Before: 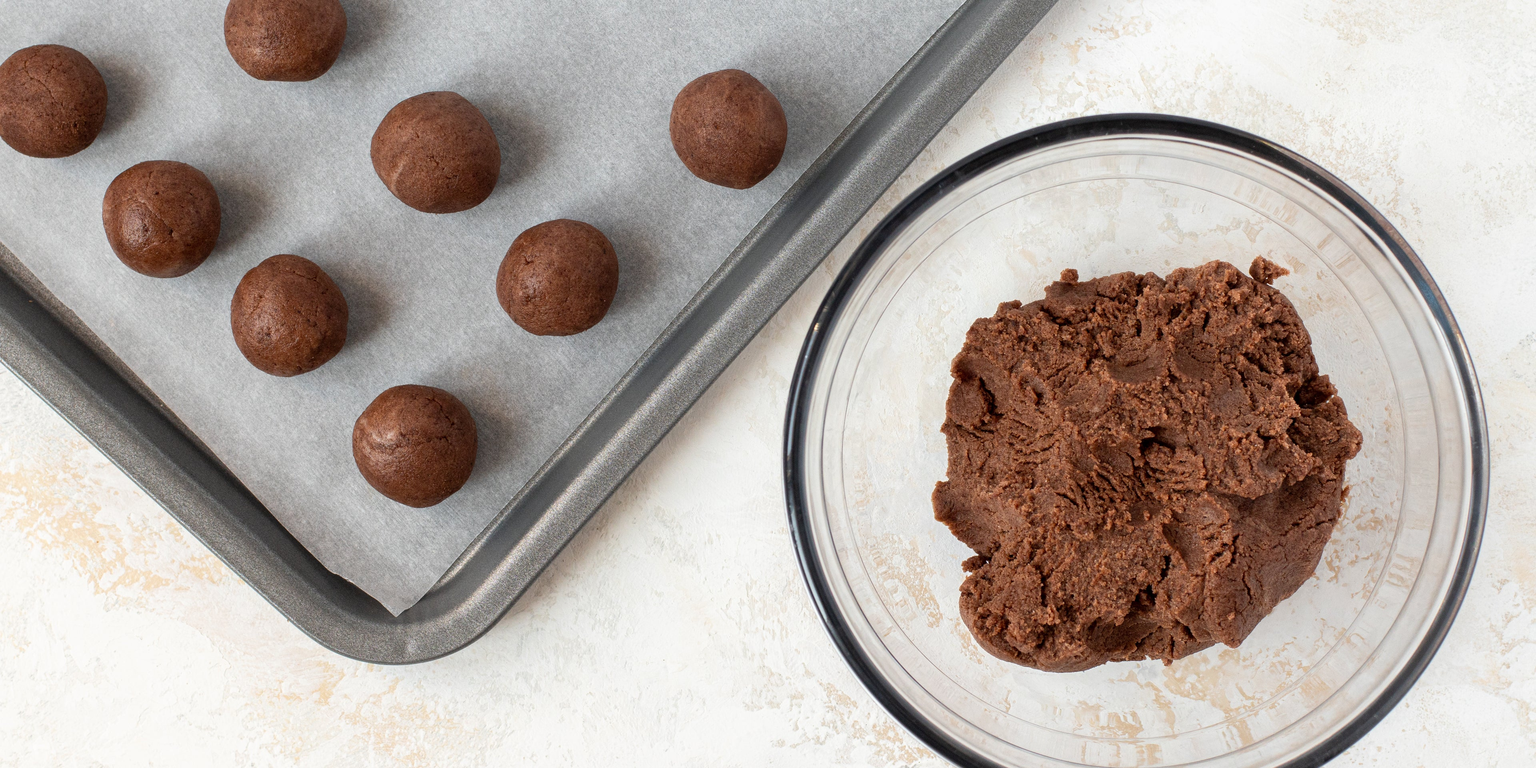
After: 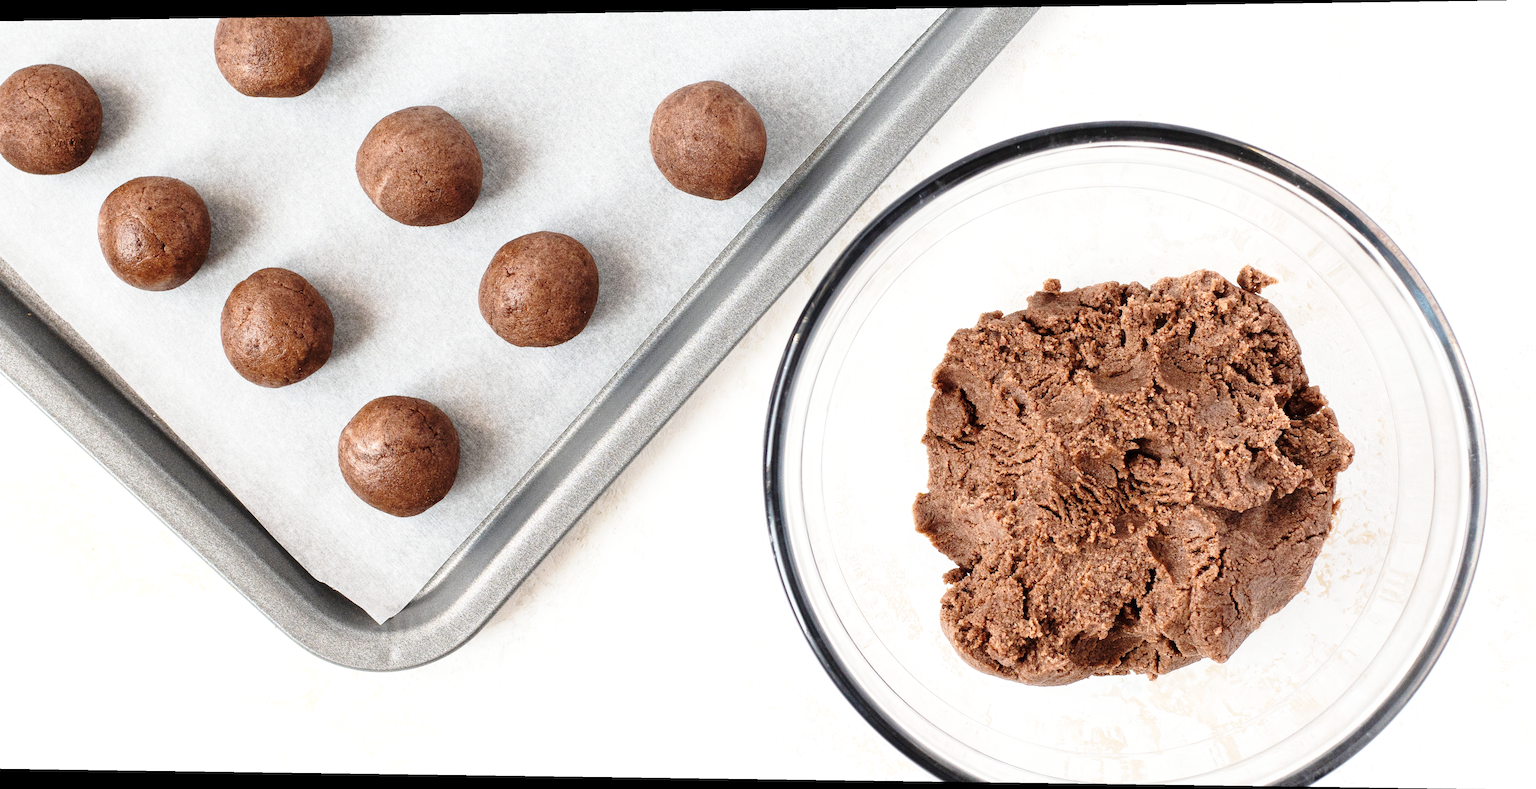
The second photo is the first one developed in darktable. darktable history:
rotate and perspective: lens shift (horizontal) -0.055, automatic cropping off
base curve: curves: ch0 [(0, 0) (0.028, 0.03) (0.121, 0.232) (0.46, 0.748) (0.859, 0.968) (1, 1)], preserve colors none
color balance: contrast -15%
contrast brightness saturation: saturation -0.05
color zones: curves: ch1 [(0.077, 0.436) (0.25, 0.5) (0.75, 0.5)]
tone equalizer: -8 EV -0.417 EV, -7 EV -0.389 EV, -6 EV -0.333 EV, -5 EV -0.222 EV, -3 EV 0.222 EV, -2 EV 0.333 EV, -1 EV 0.389 EV, +0 EV 0.417 EV, edges refinement/feathering 500, mask exposure compensation -1.57 EV, preserve details no
exposure: exposure 0.375 EV, compensate highlight preservation false
